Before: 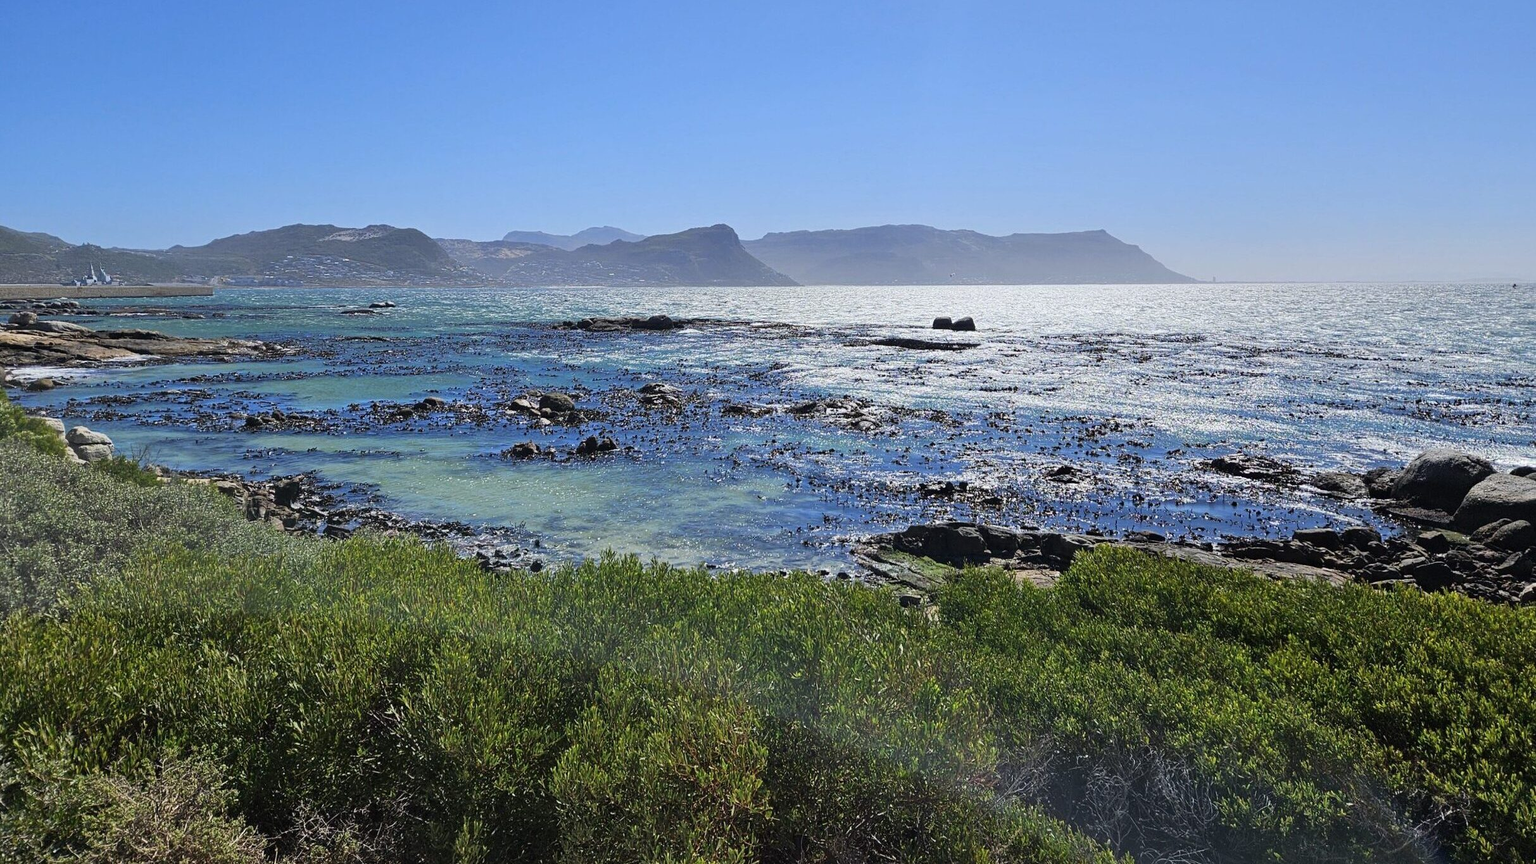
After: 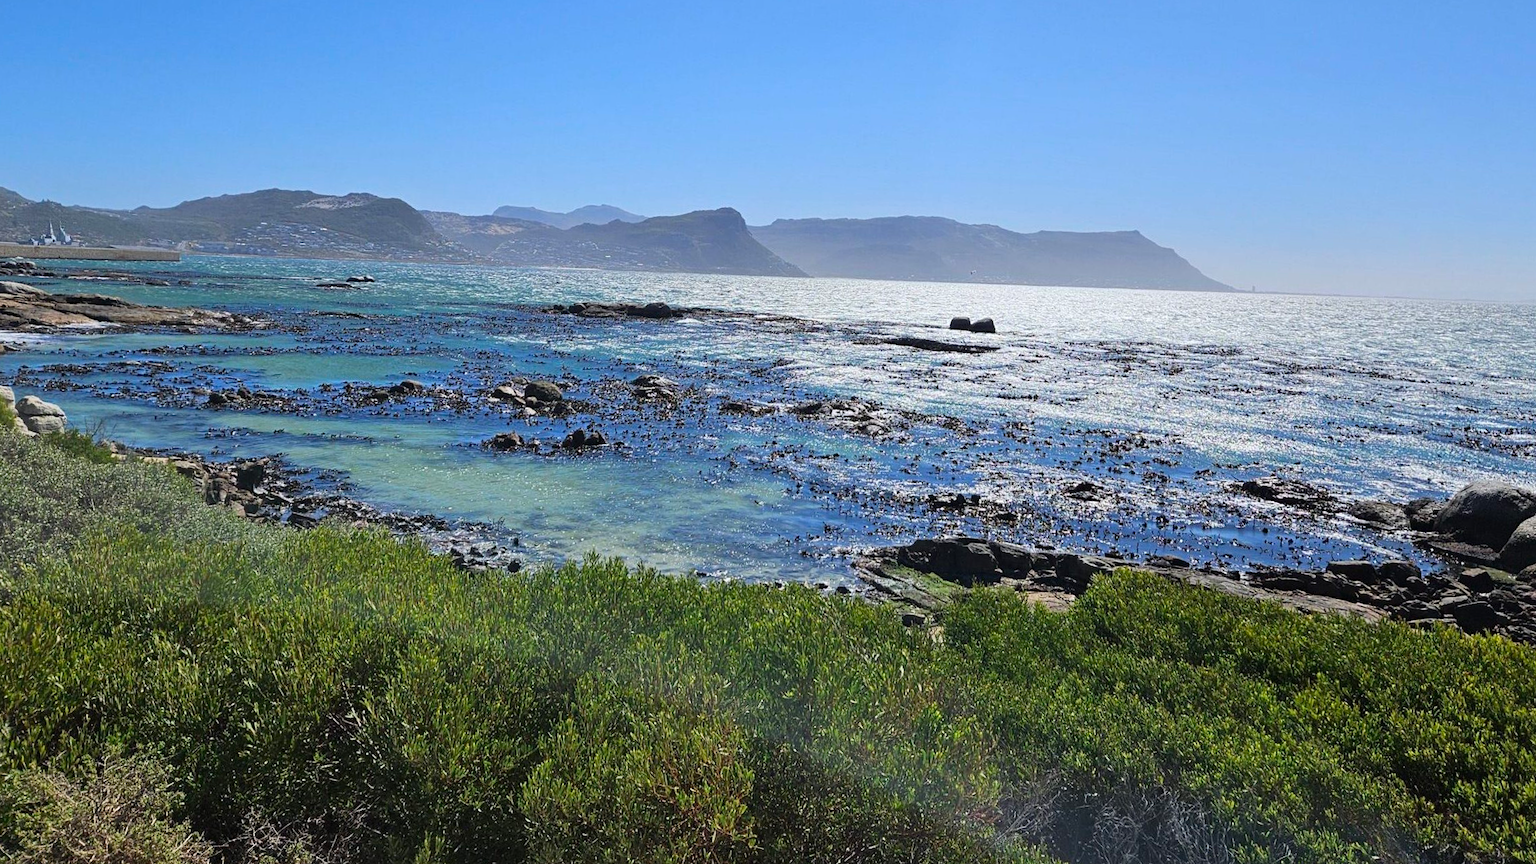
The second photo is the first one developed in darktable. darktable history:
crop and rotate: angle -2.38°
levels: mode automatic, black 0.023%, white 99.97%, levels [0.062, 0.494, 0.925]
